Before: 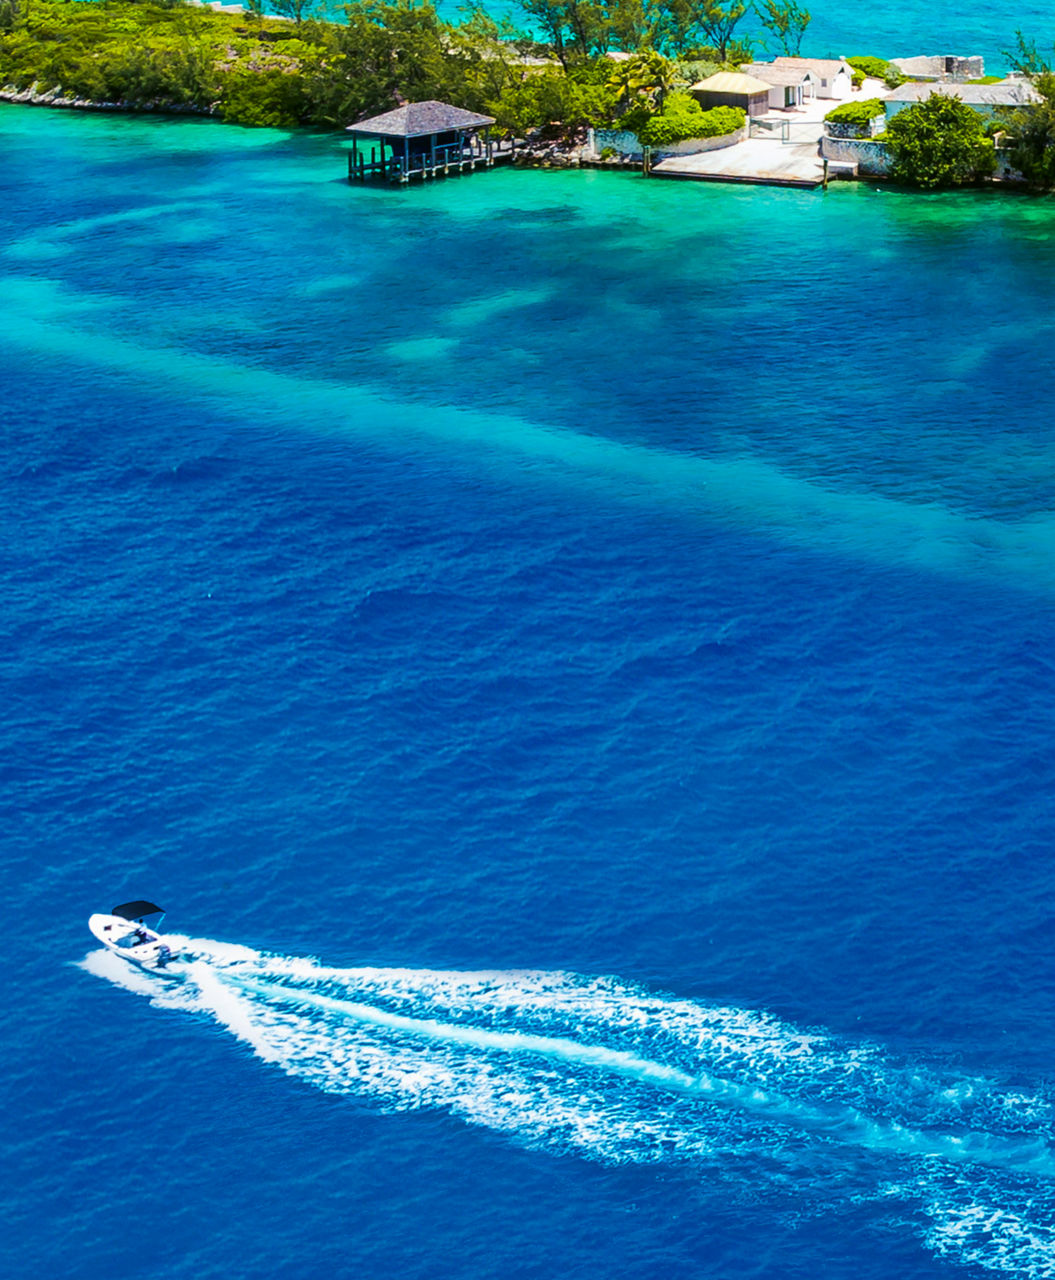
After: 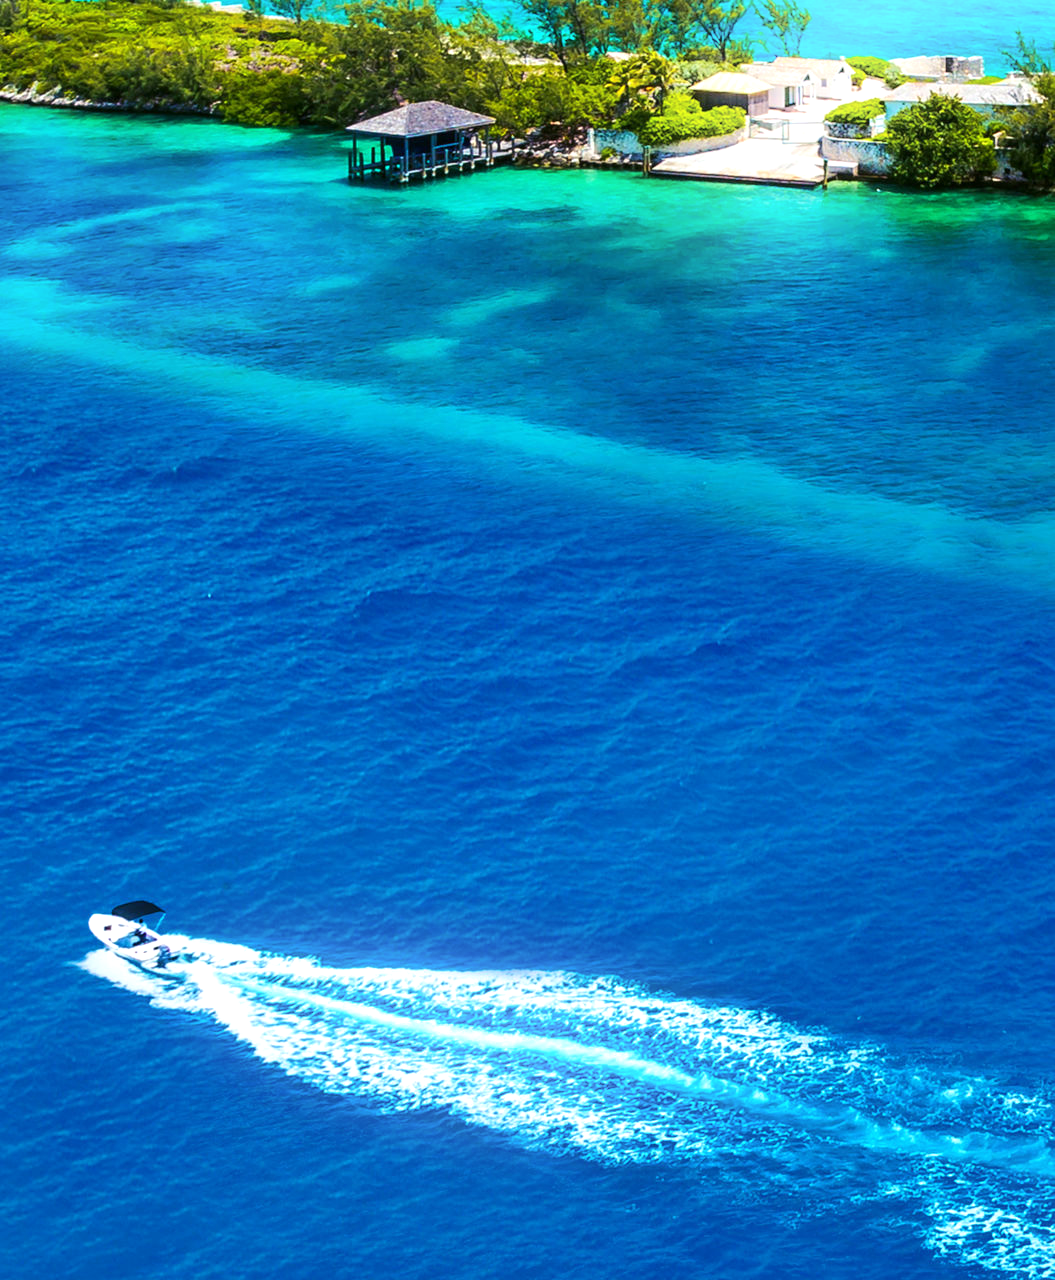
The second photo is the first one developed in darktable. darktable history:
tone equalizer: -8 EV -0.4 EV, -7 EV -0.38 EV, -6 EV -0.347 EV, -5 EV -0.237 EV, -3 EV 0.204 EV, -2 EV 0.335 EV, -1 EV 0.409 EV, +0 EV 0.406 EV, smoothing diameter 24.9%, edges refinement/feathering 13.26, preserve details guided filter
shadows and highlights: shadows -22.16, highlights 98.82, soften with gaussian
